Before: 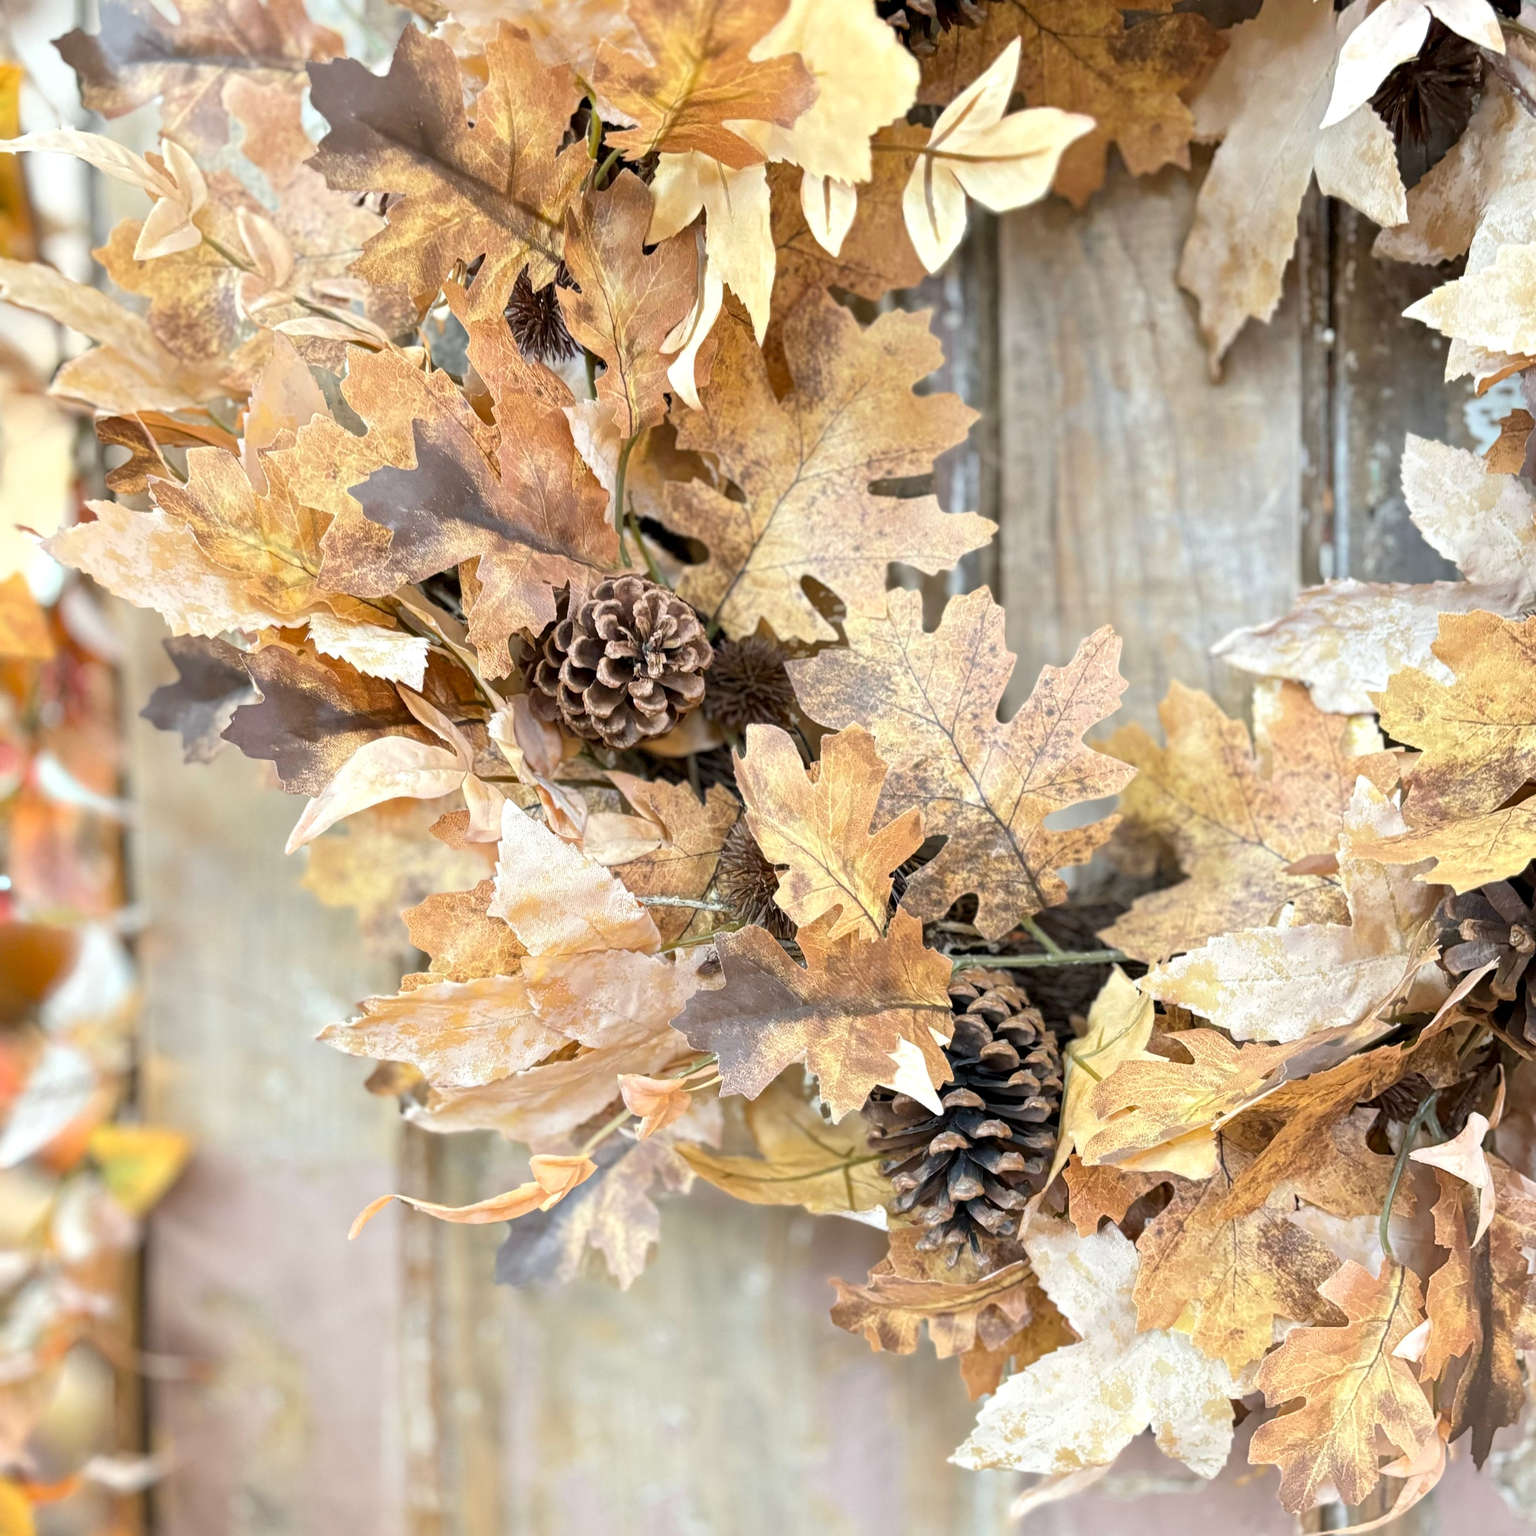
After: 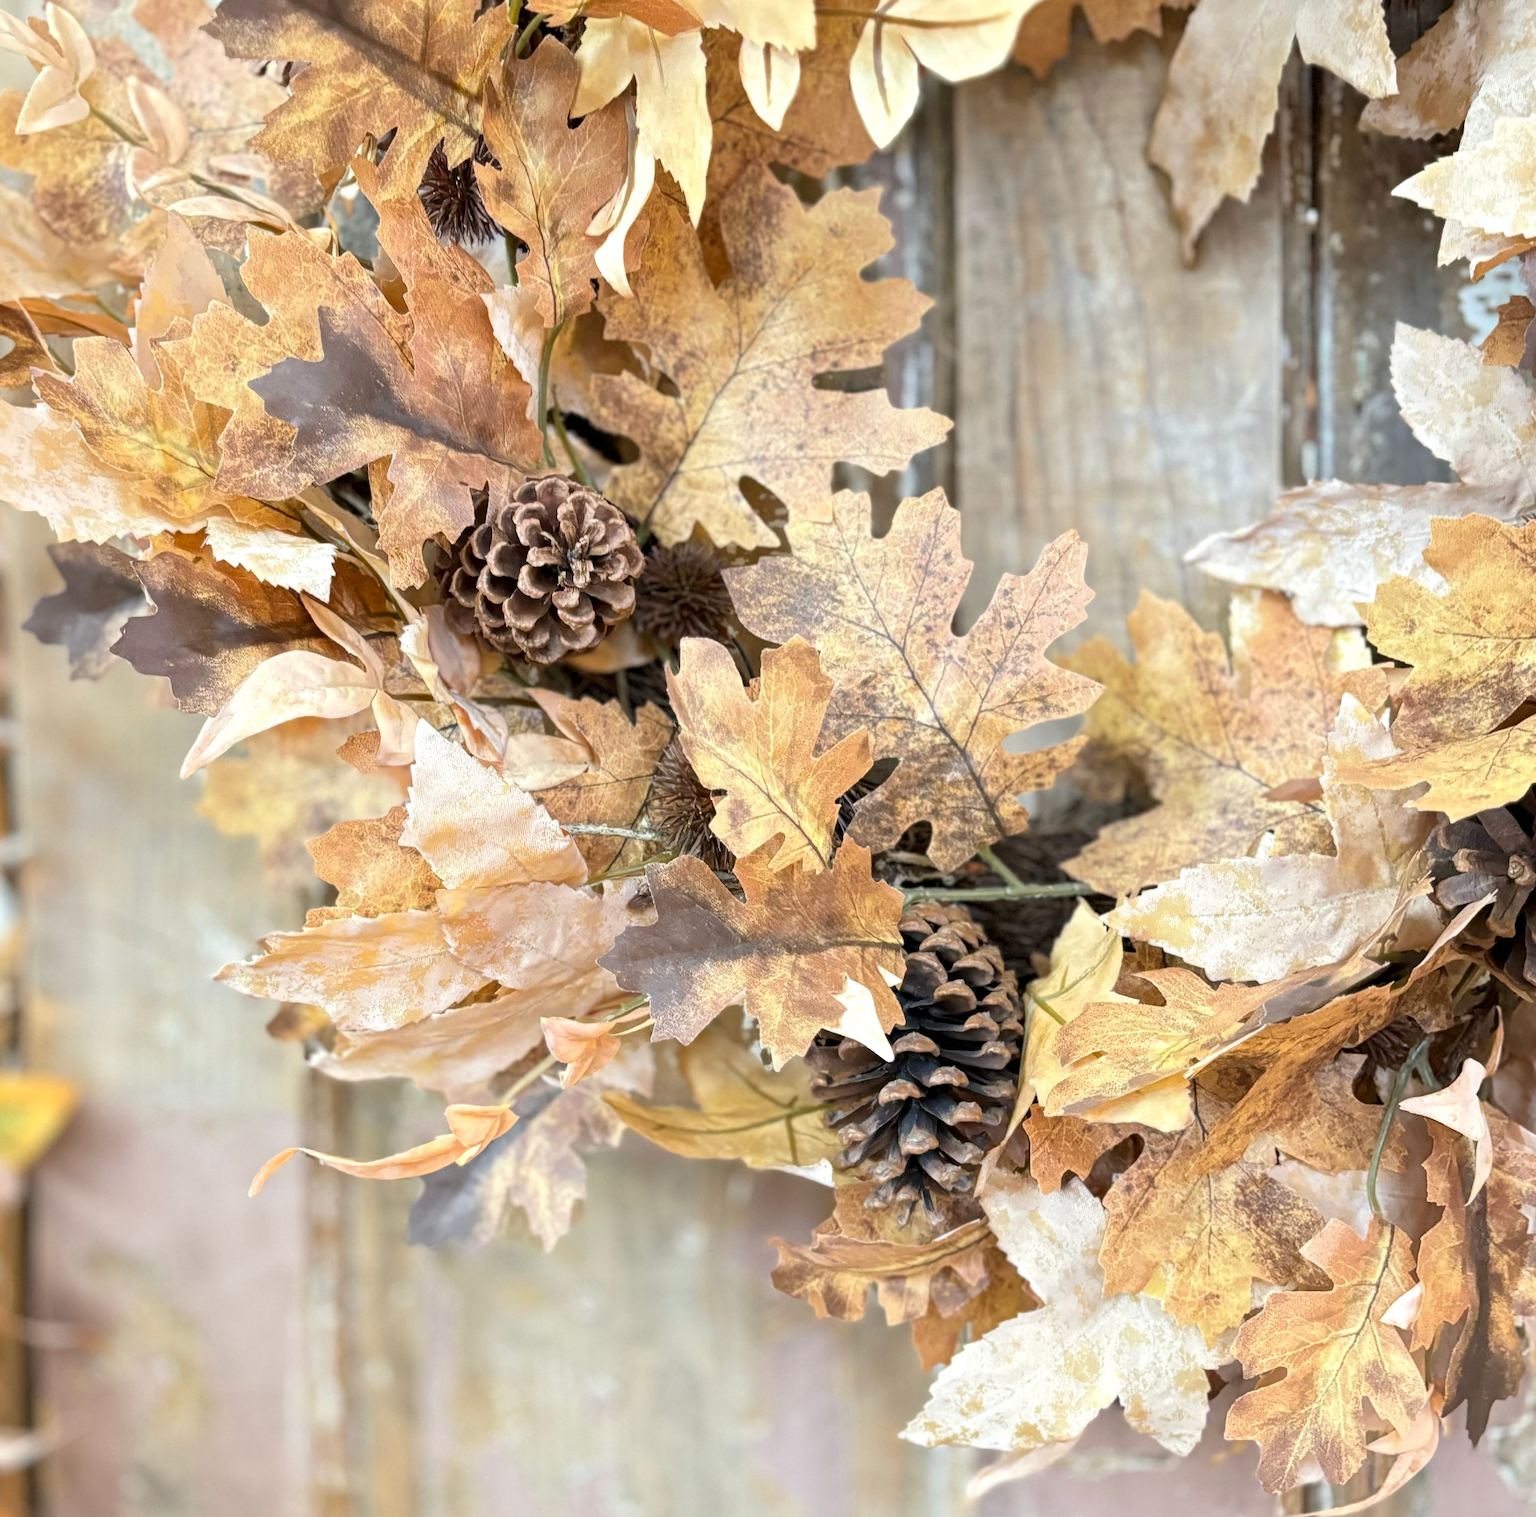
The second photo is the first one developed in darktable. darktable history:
crop and rotate: left 7.783%, top 8.901%
